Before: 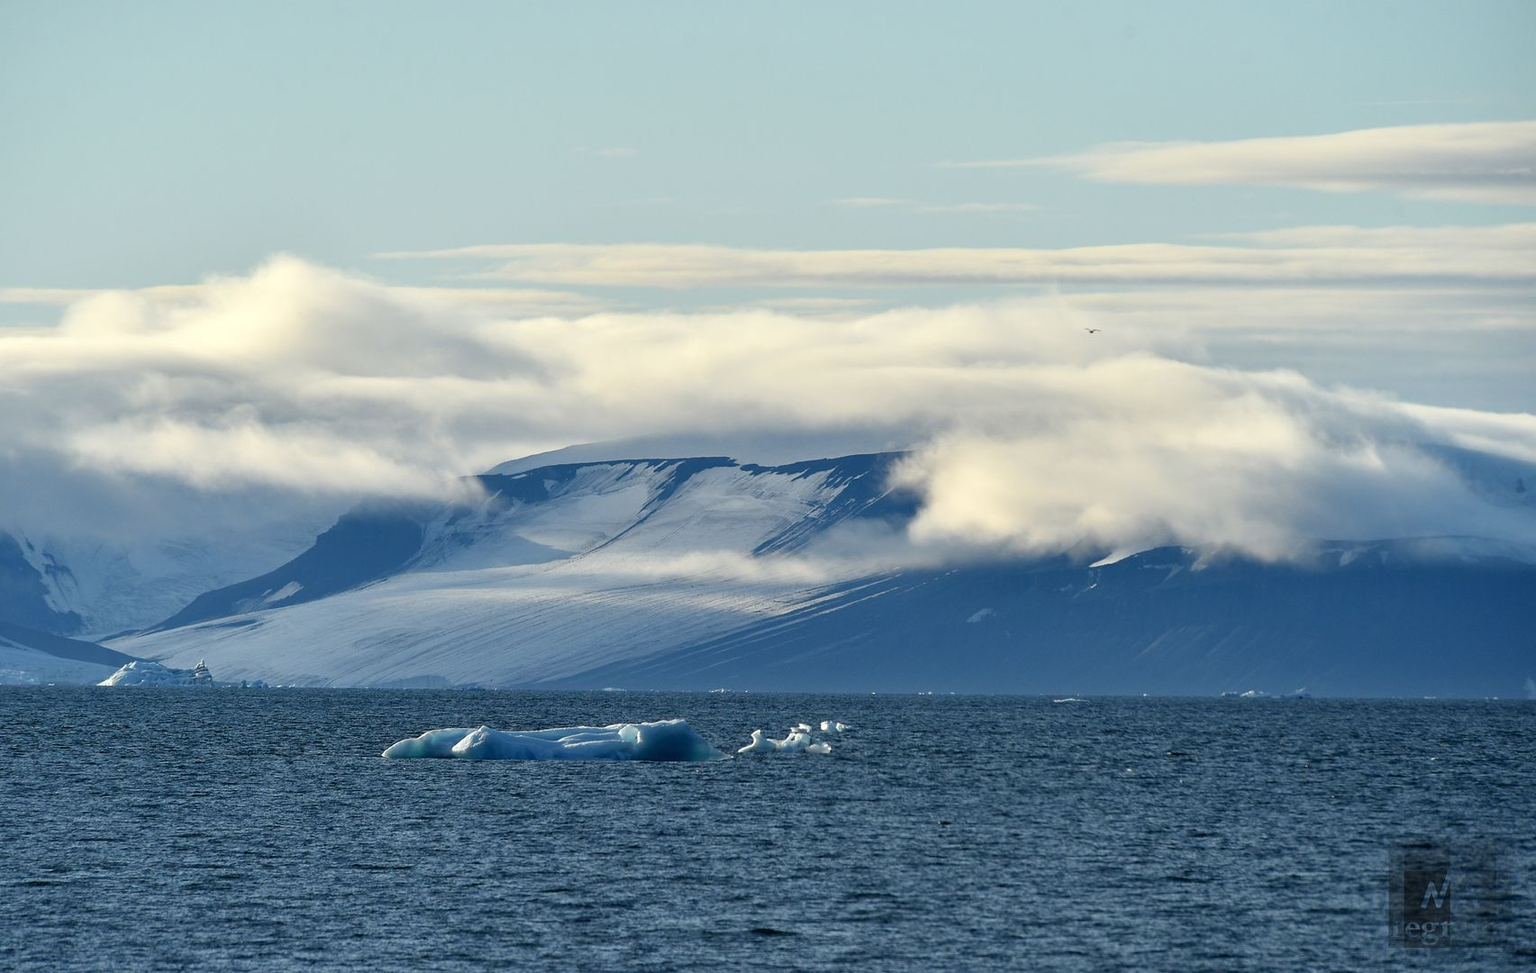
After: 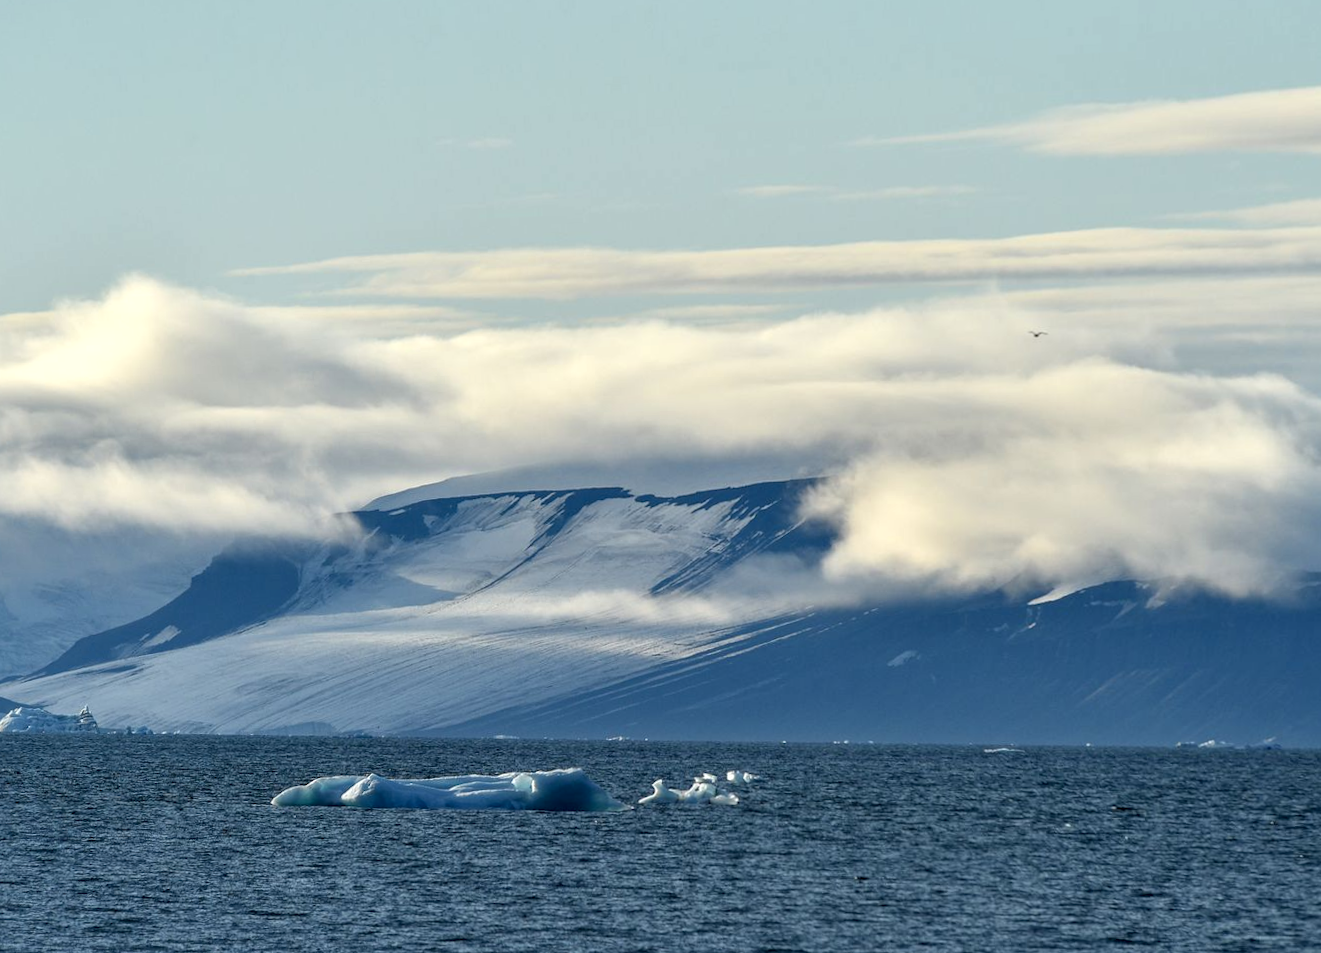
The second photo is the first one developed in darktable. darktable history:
rotate and perspective: rotation 0.062°, lens shift (vertical) 0.115, lens shift (horizontal) -0.133, crop left 0.047, crop right 0.94, crop top 0.061, crop bottom 0.94
crop and rotate: angle 1°, left 4.281%, top 0.642%, right 11.383%, bottom 2.486%
local contrast: on, module defaults
